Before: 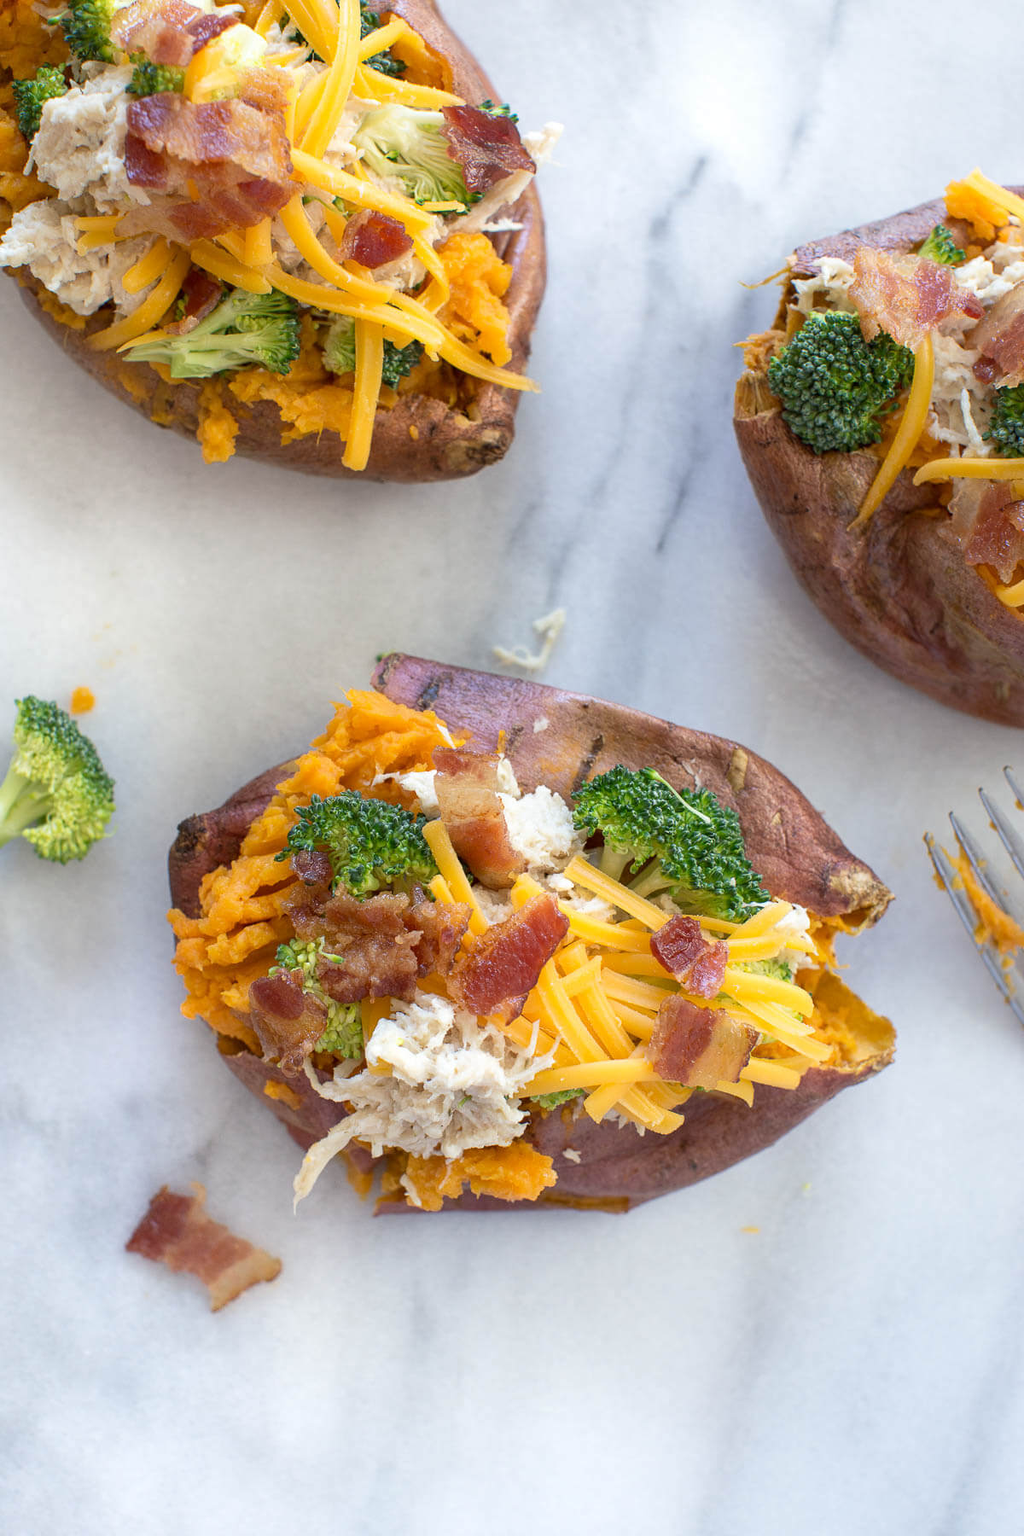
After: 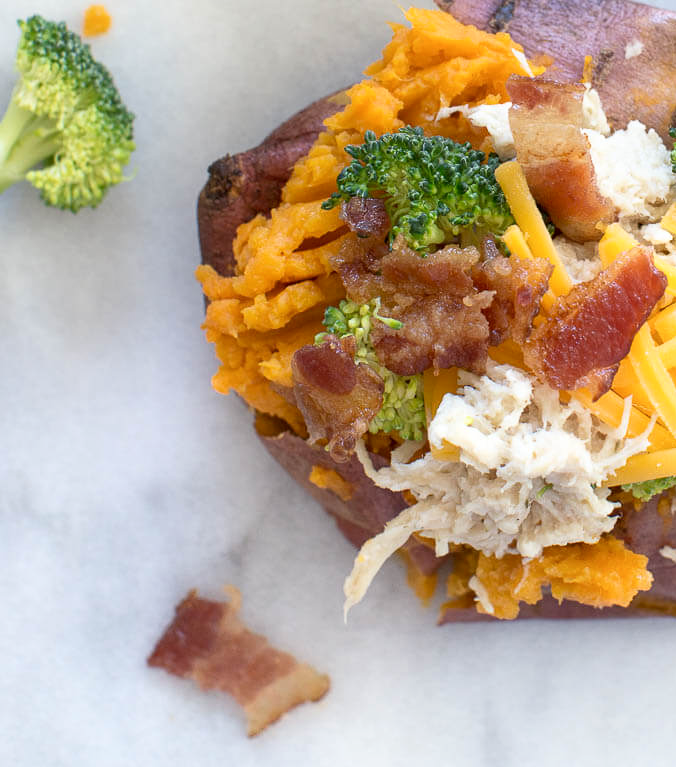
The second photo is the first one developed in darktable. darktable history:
crop: top 44.483%, right 43.593%, bottom 12.892%
exposure: black level correction 0.001, compensate highlight preservation false
shadows and highlights: shadows 0, highlights 40
